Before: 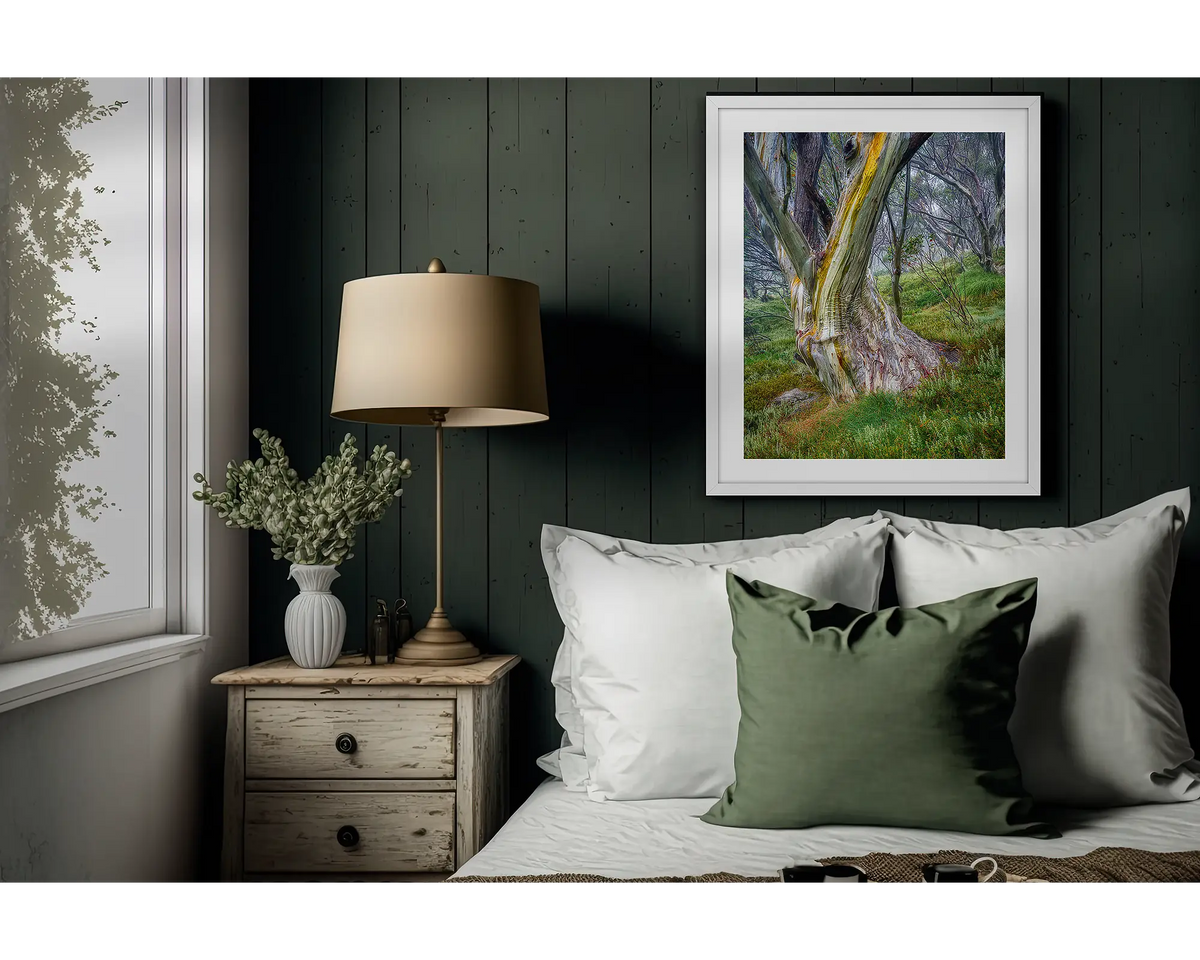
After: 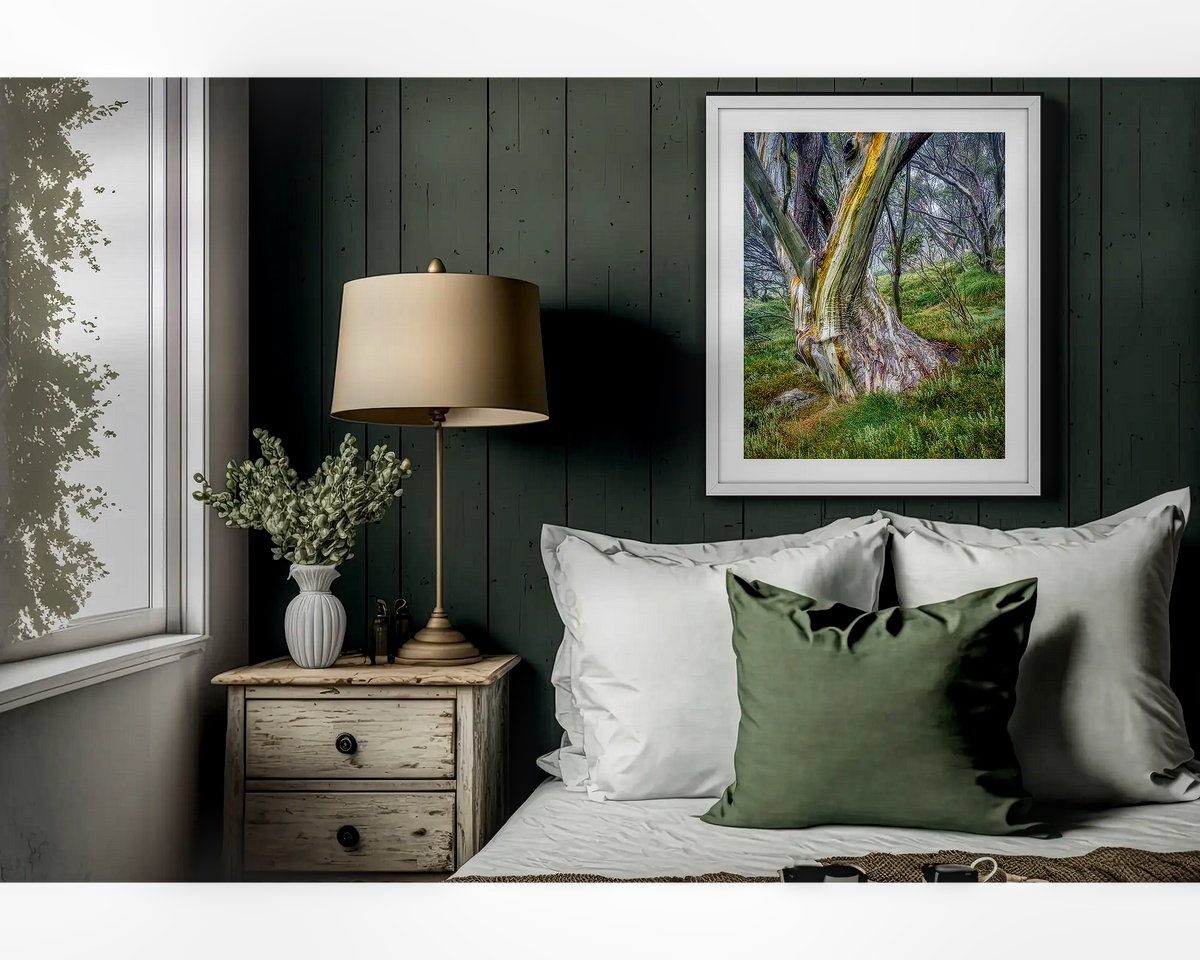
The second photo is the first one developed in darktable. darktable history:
local contrast: highlights 33%, detail 135%
contrast brightness saturation: contrast 0.078, saturation 0.018
exposure: black level correction 0.002, compensate highlight preservation false
